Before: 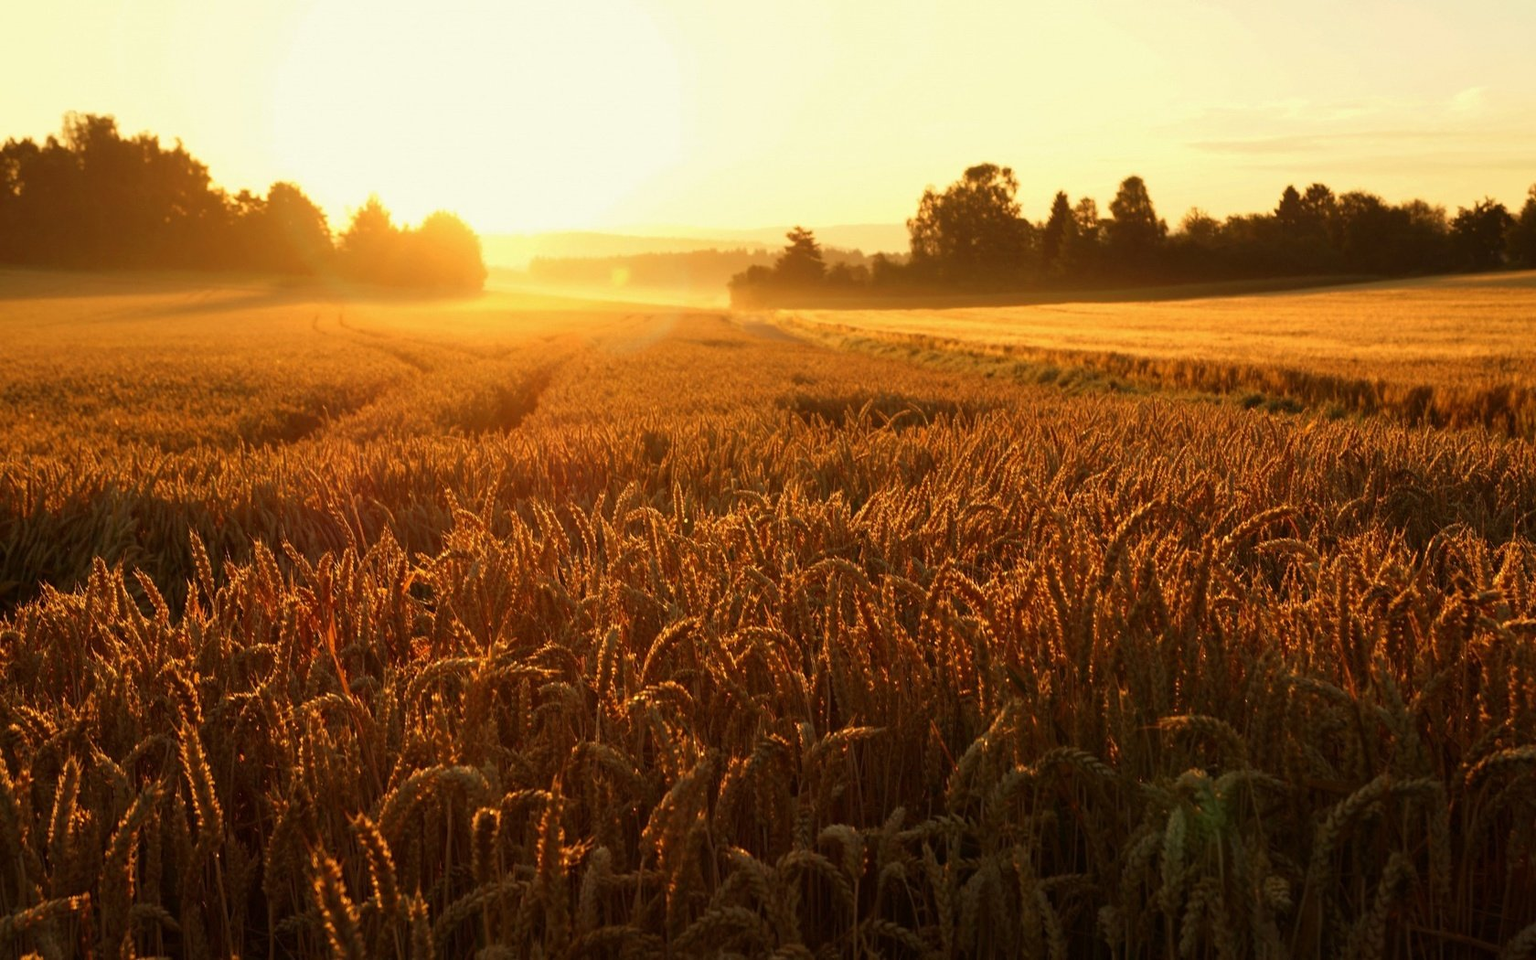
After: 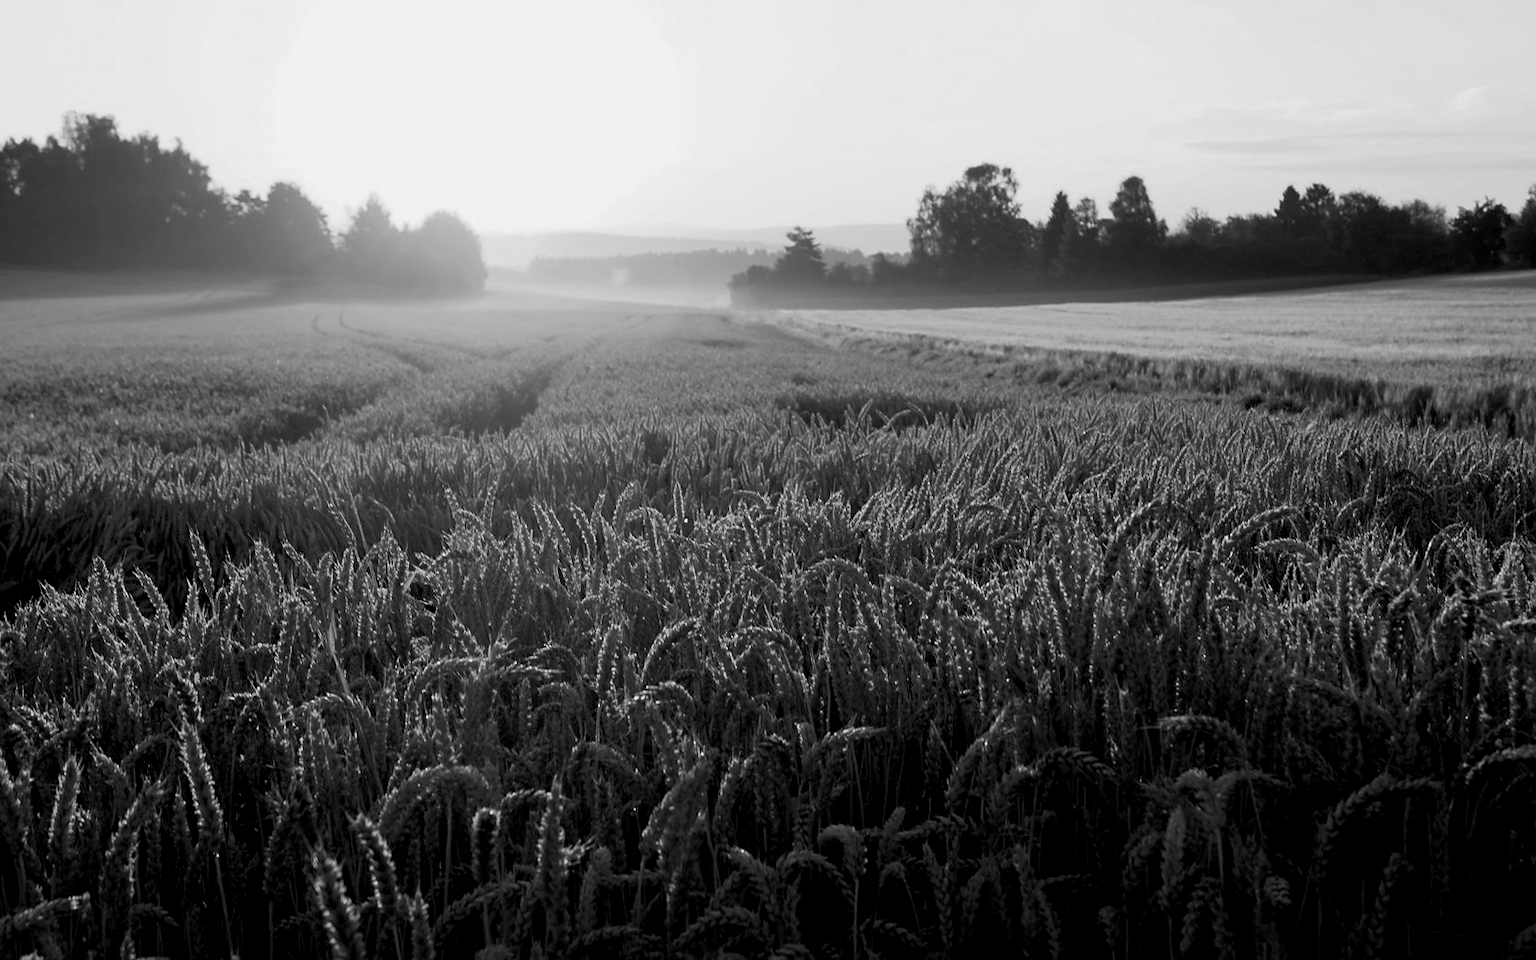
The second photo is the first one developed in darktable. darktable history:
exposure: black level correction 0.01, exposure 0.012 EV, compensate highlight preservation false
color zones: curves: ch0 [(0, 0.613) (0.01, 0.613) (0.245, 0.448) (0.498, 0.529) (0.642, 0.665) (0.879, 0.777) (0.99, 0.613)]; ch1 [(0, 0) (0.143, 0) (0.286, 0) (0.429, 0) (0.571, 0) (0.714, 0) (0.857, 0)]
sharpen: radius 1.911, amount 0.404, threshold 1.671
